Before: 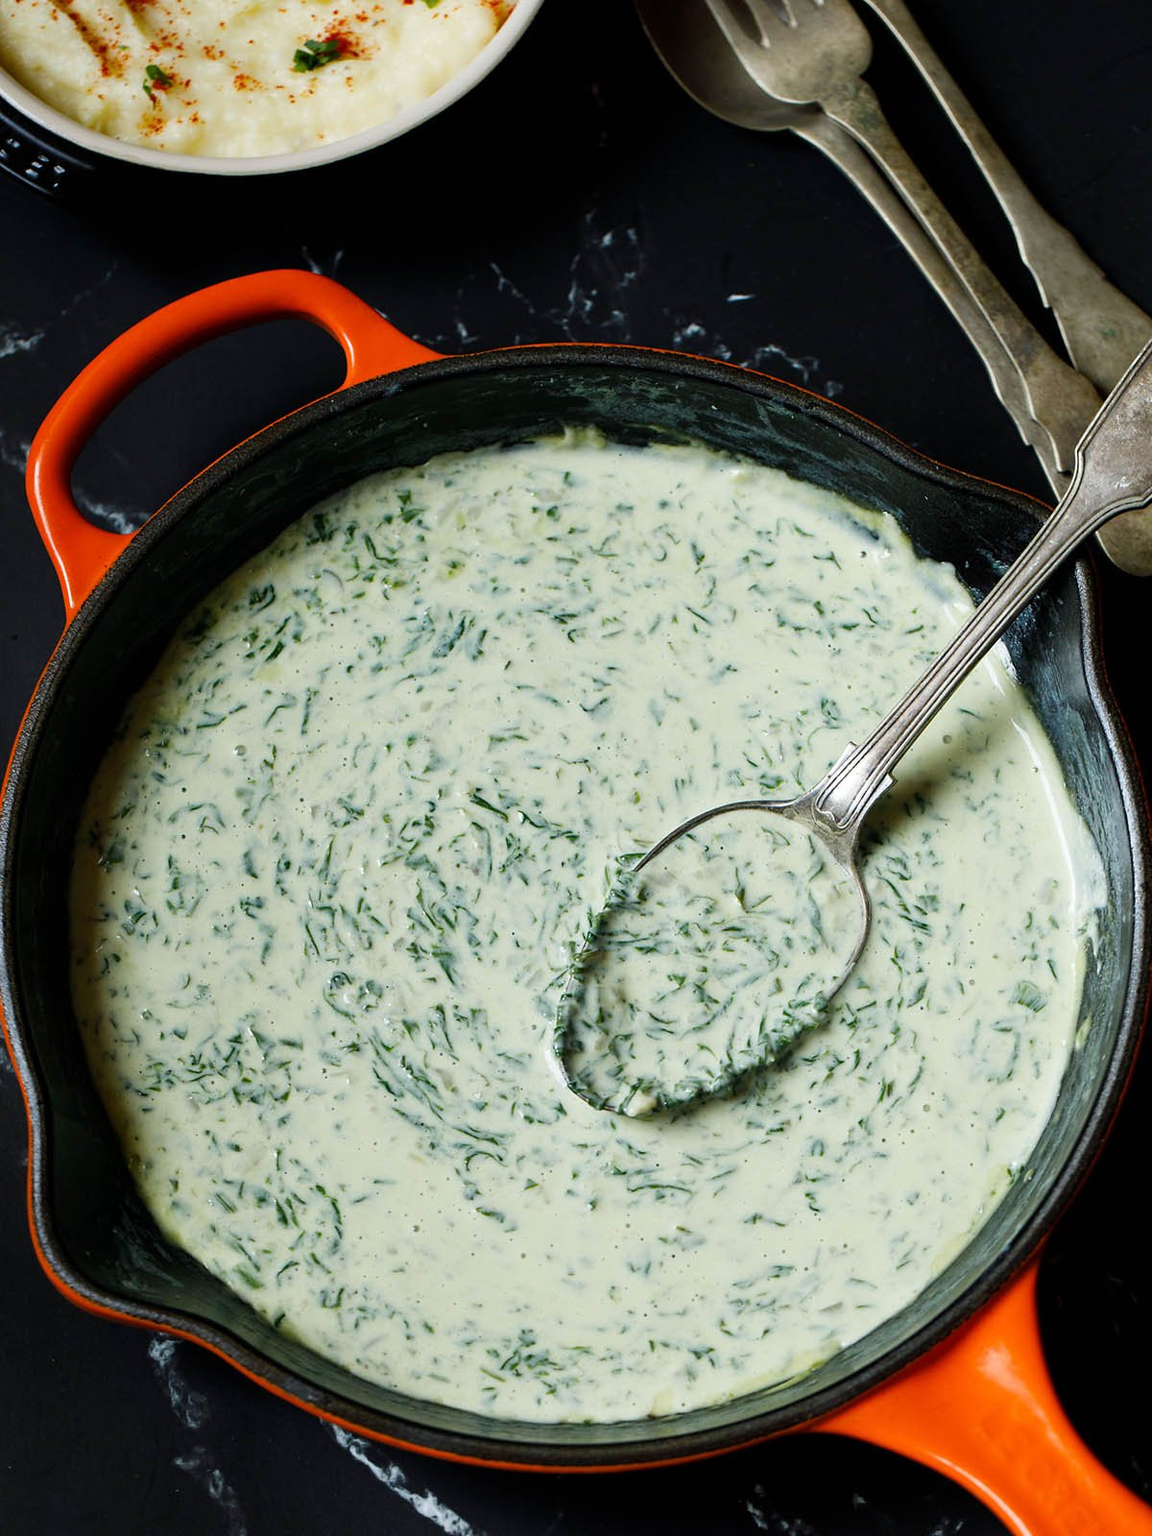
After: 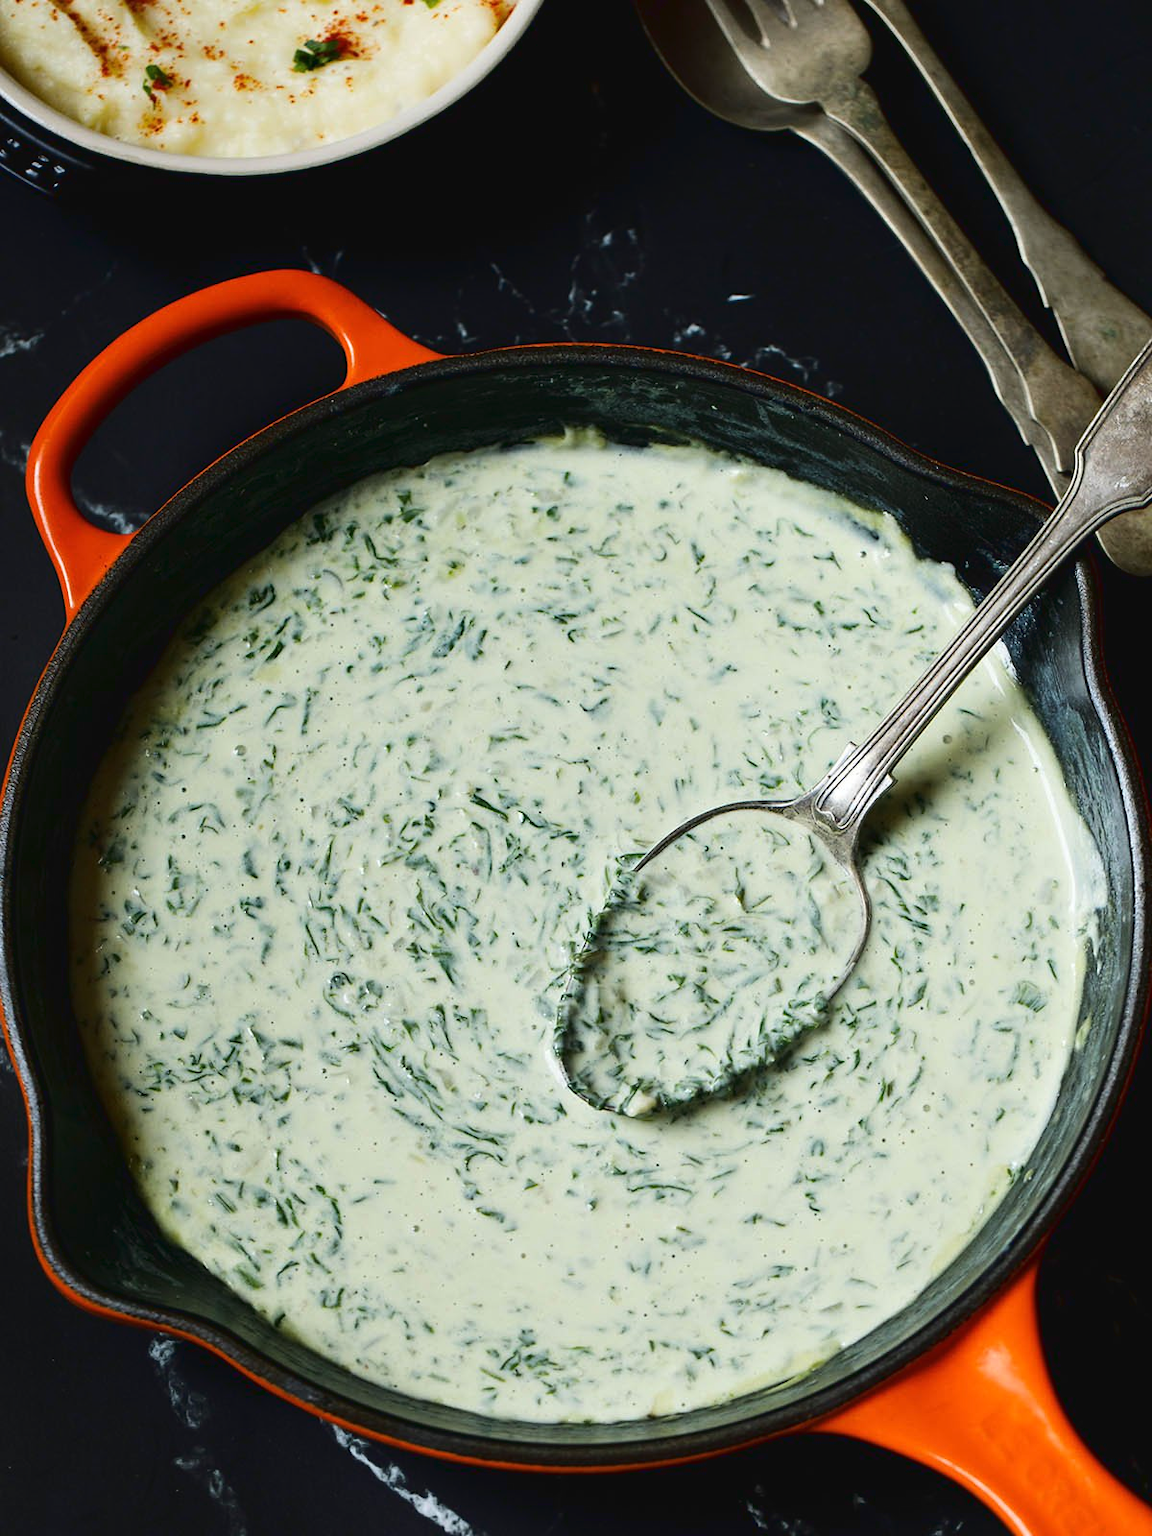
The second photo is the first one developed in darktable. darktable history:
tone equalizer: on, module defaults
tone curve: curves: ch0 [(0, 0.032) (0.181, 0.156) (0.751, 0.762) (1, 1)], color space Lab, linked channels, preserve colors none
